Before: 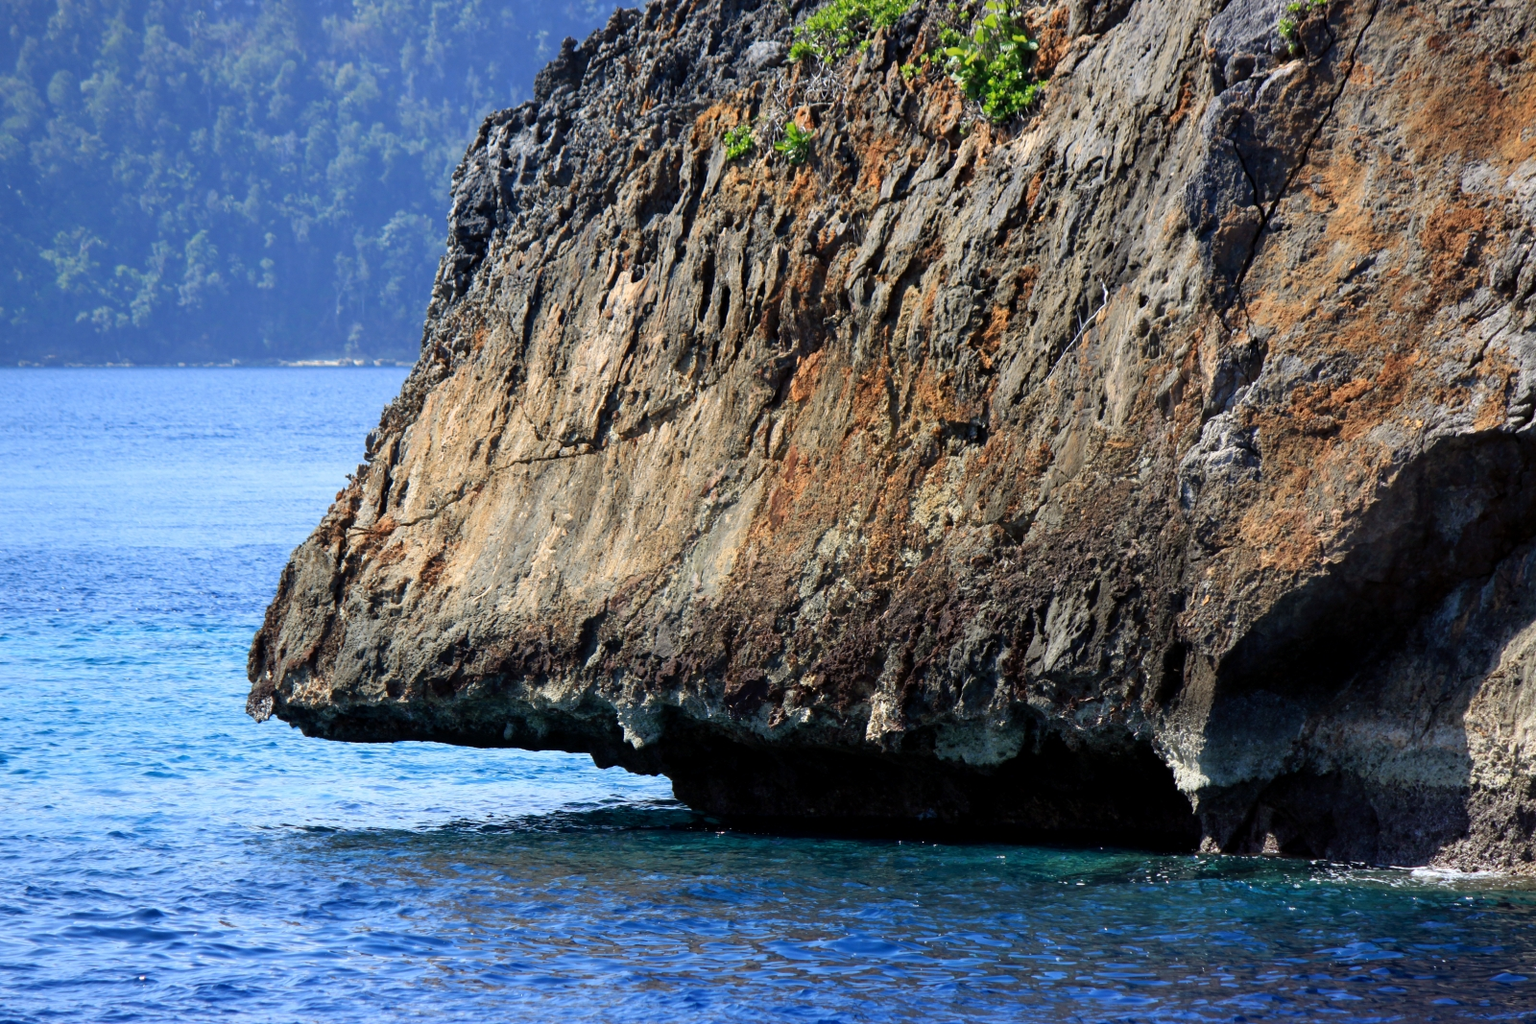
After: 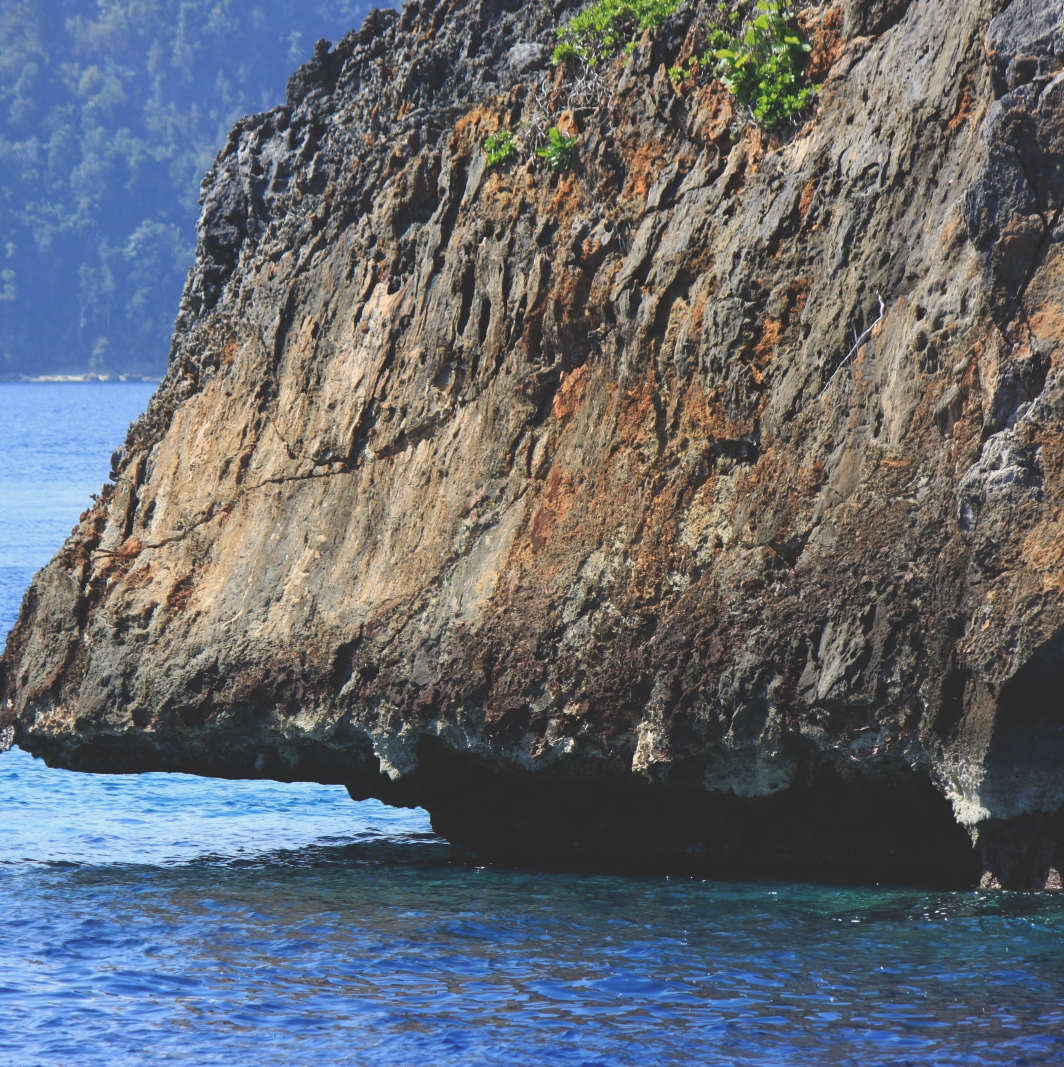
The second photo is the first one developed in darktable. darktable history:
crop: left 16.899%, right 16.556%
exposure: black level correction -0.025, exposure -0.117 EV, compensate highlight preservation false
